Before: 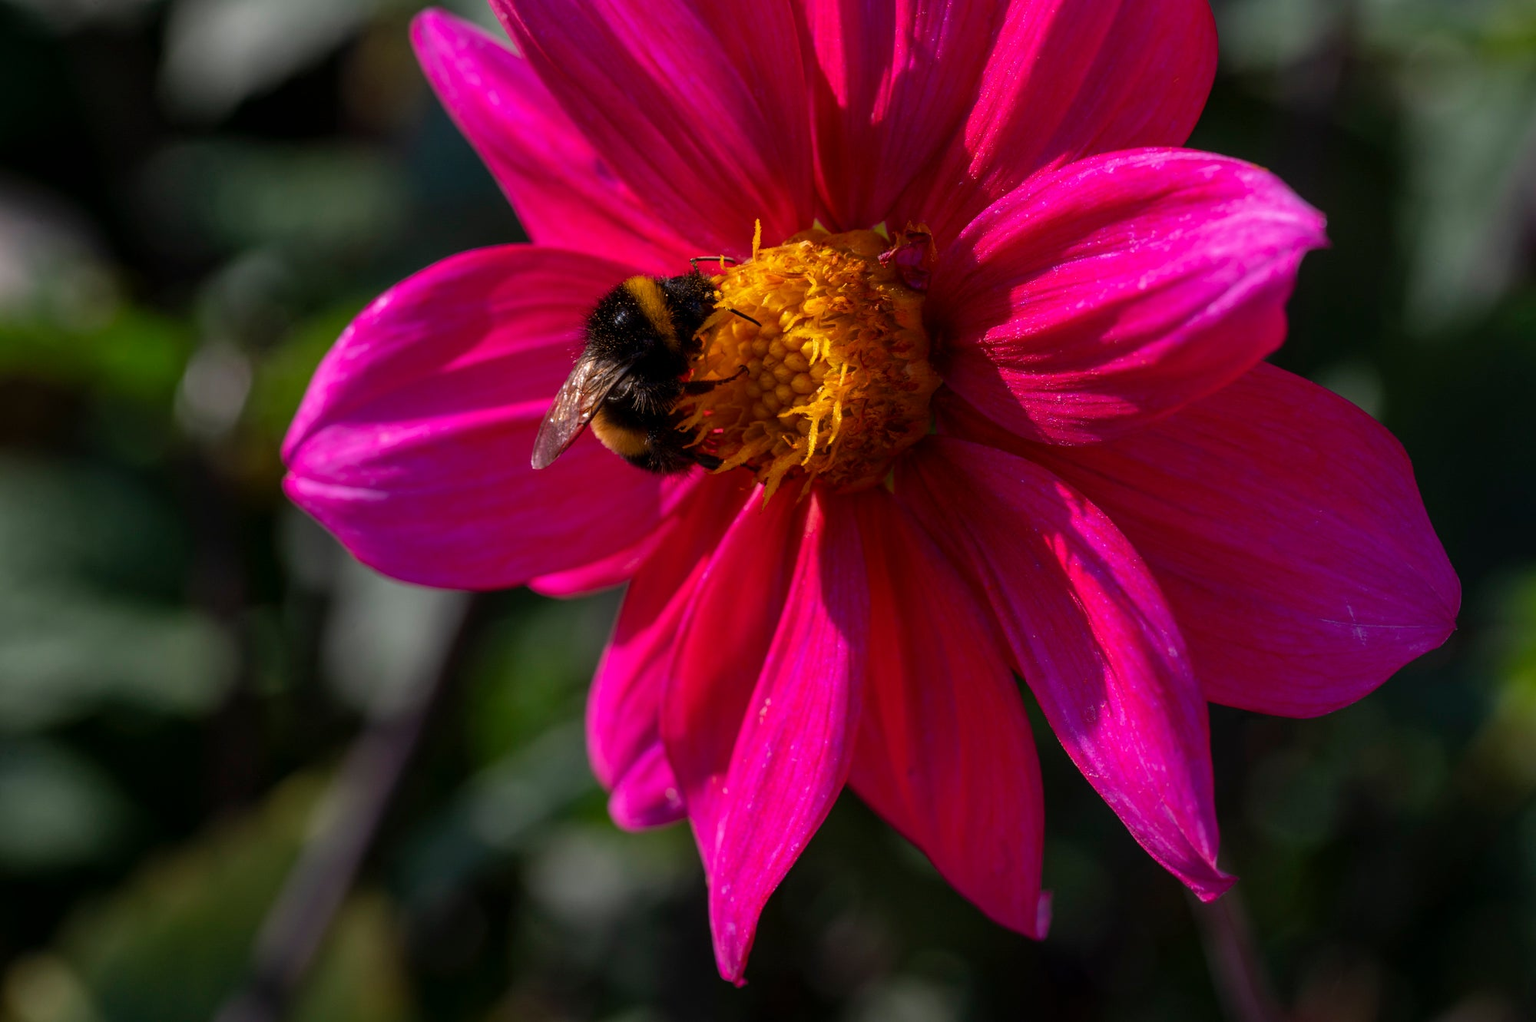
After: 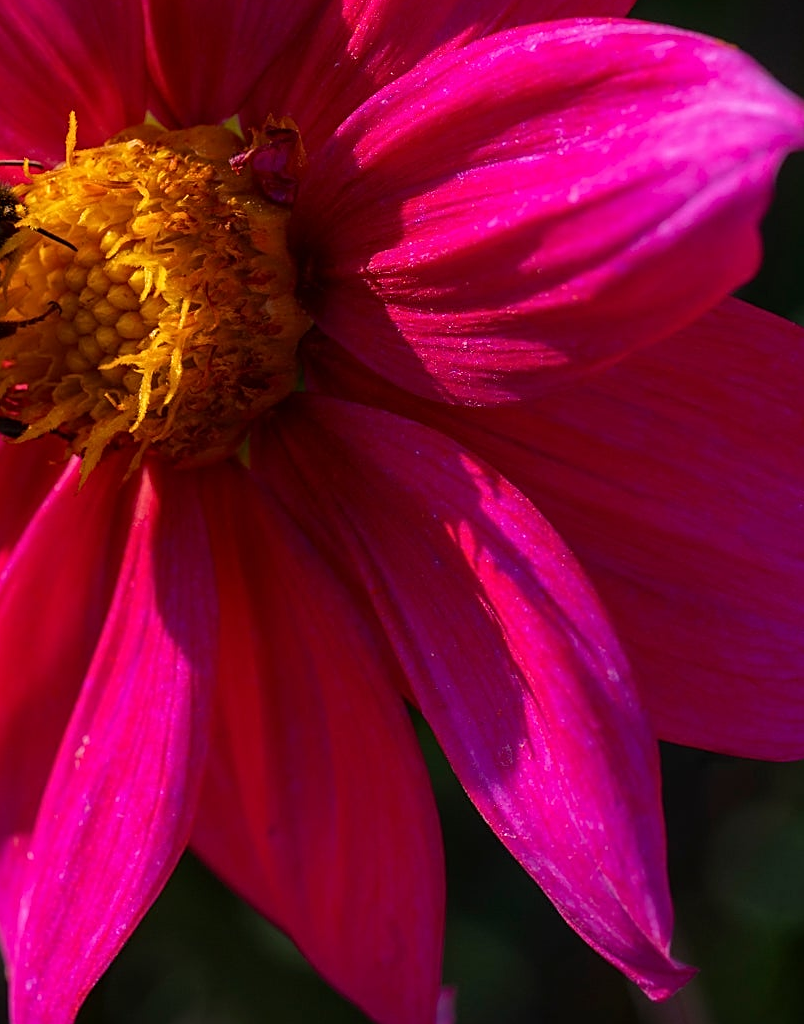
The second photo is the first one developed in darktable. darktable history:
sharpen: on, module defaults
crop: left 45.745%, top 13.087%, right 14.02%, bottom 9.926%
